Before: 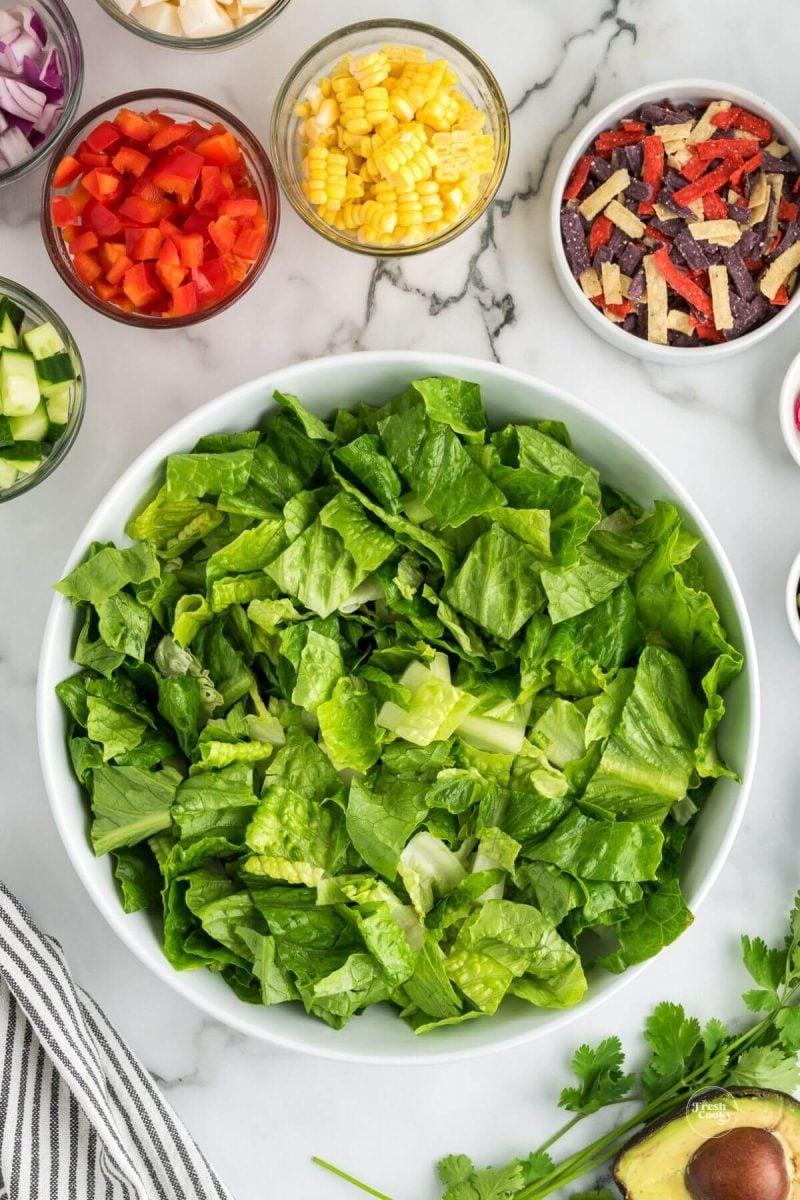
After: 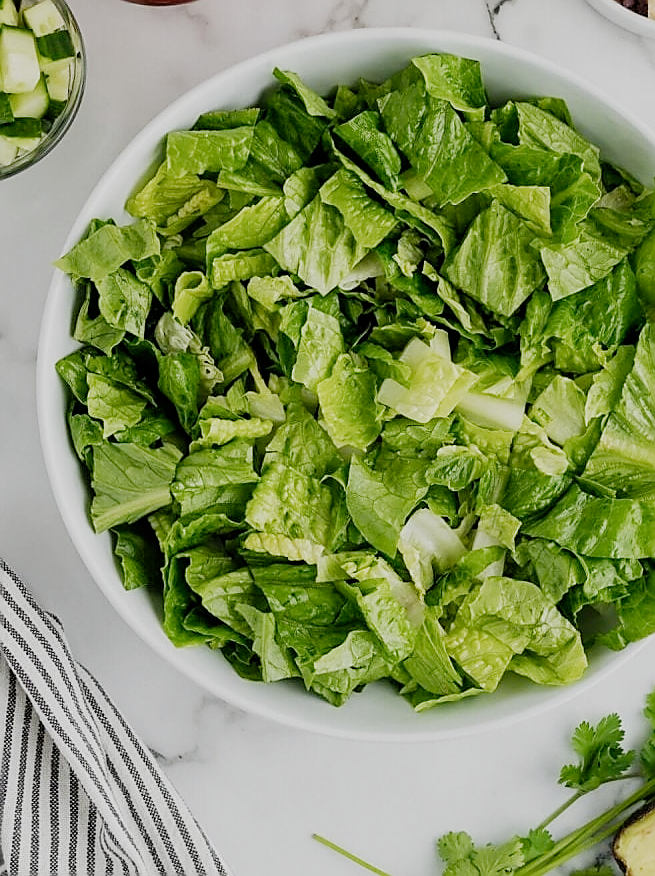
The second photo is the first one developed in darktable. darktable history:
sharpen: radius 1.371, amount 1.235, threshold 0.688
contrast brightness saturation: saturation -0.065
crop: top 26.923%, right 18.017%
filmic rgb: black relative exposure -7.65 EV, white relative exposure 4.56 EV, hardness 3.61, preserve chrominance no, color science v4 (2020), contrast in shadows soft
tone equalizer: luminance estimator HSV value / RGB max
